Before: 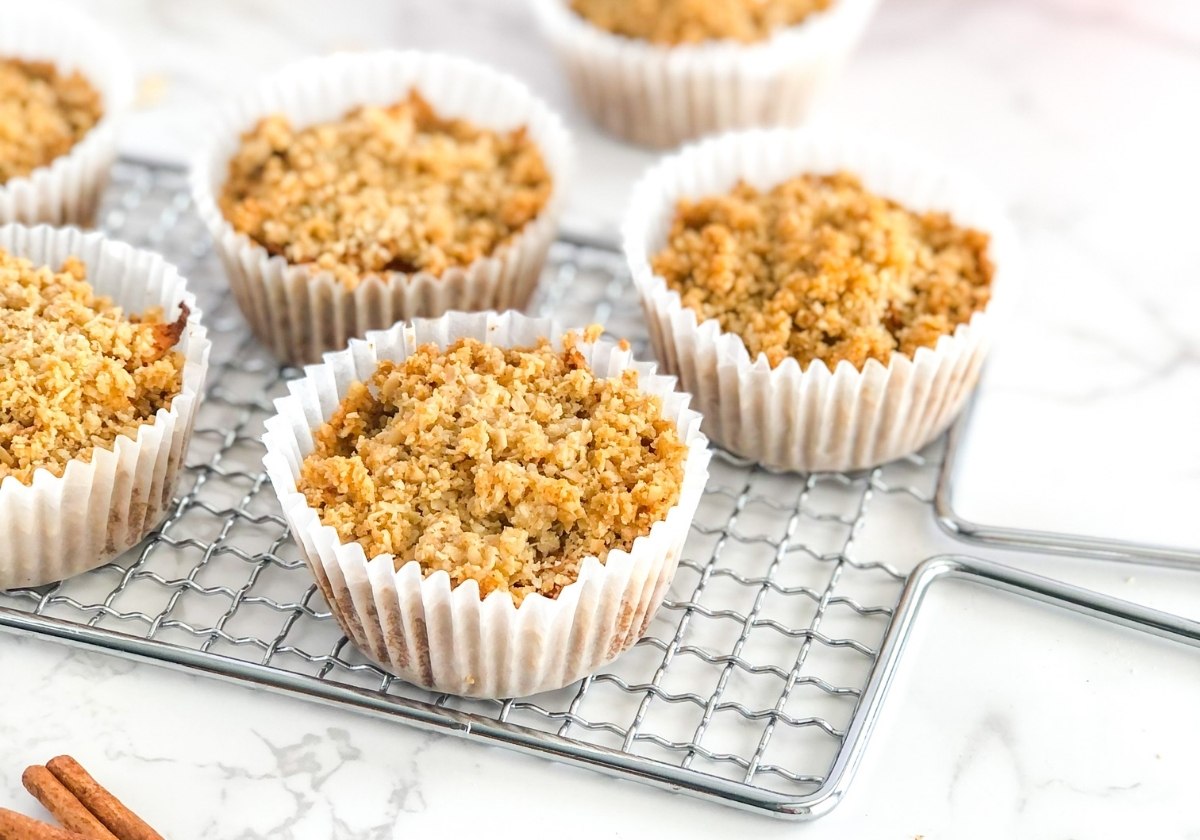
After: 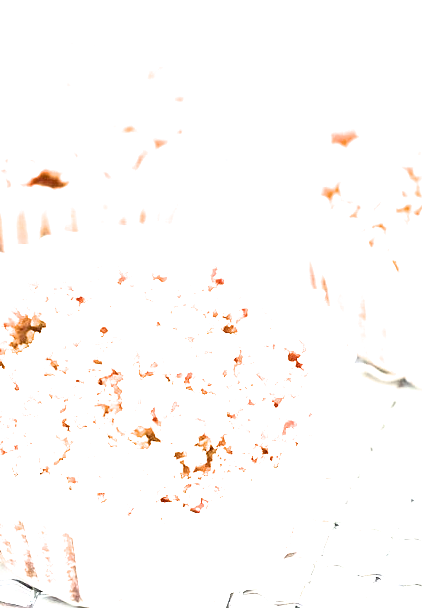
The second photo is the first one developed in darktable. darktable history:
exposure: black level correction 0, exposure 2.327 EV, compensate exposure bias true, compensate highlight preservation false
filmic rgb: black relative exposure -3.57 EV, white relative exposure 2.29 EV, hardness 3.41
crop and rotate: left 29.476%, top 10.214%, right 35.32%, bottom 17.333%
